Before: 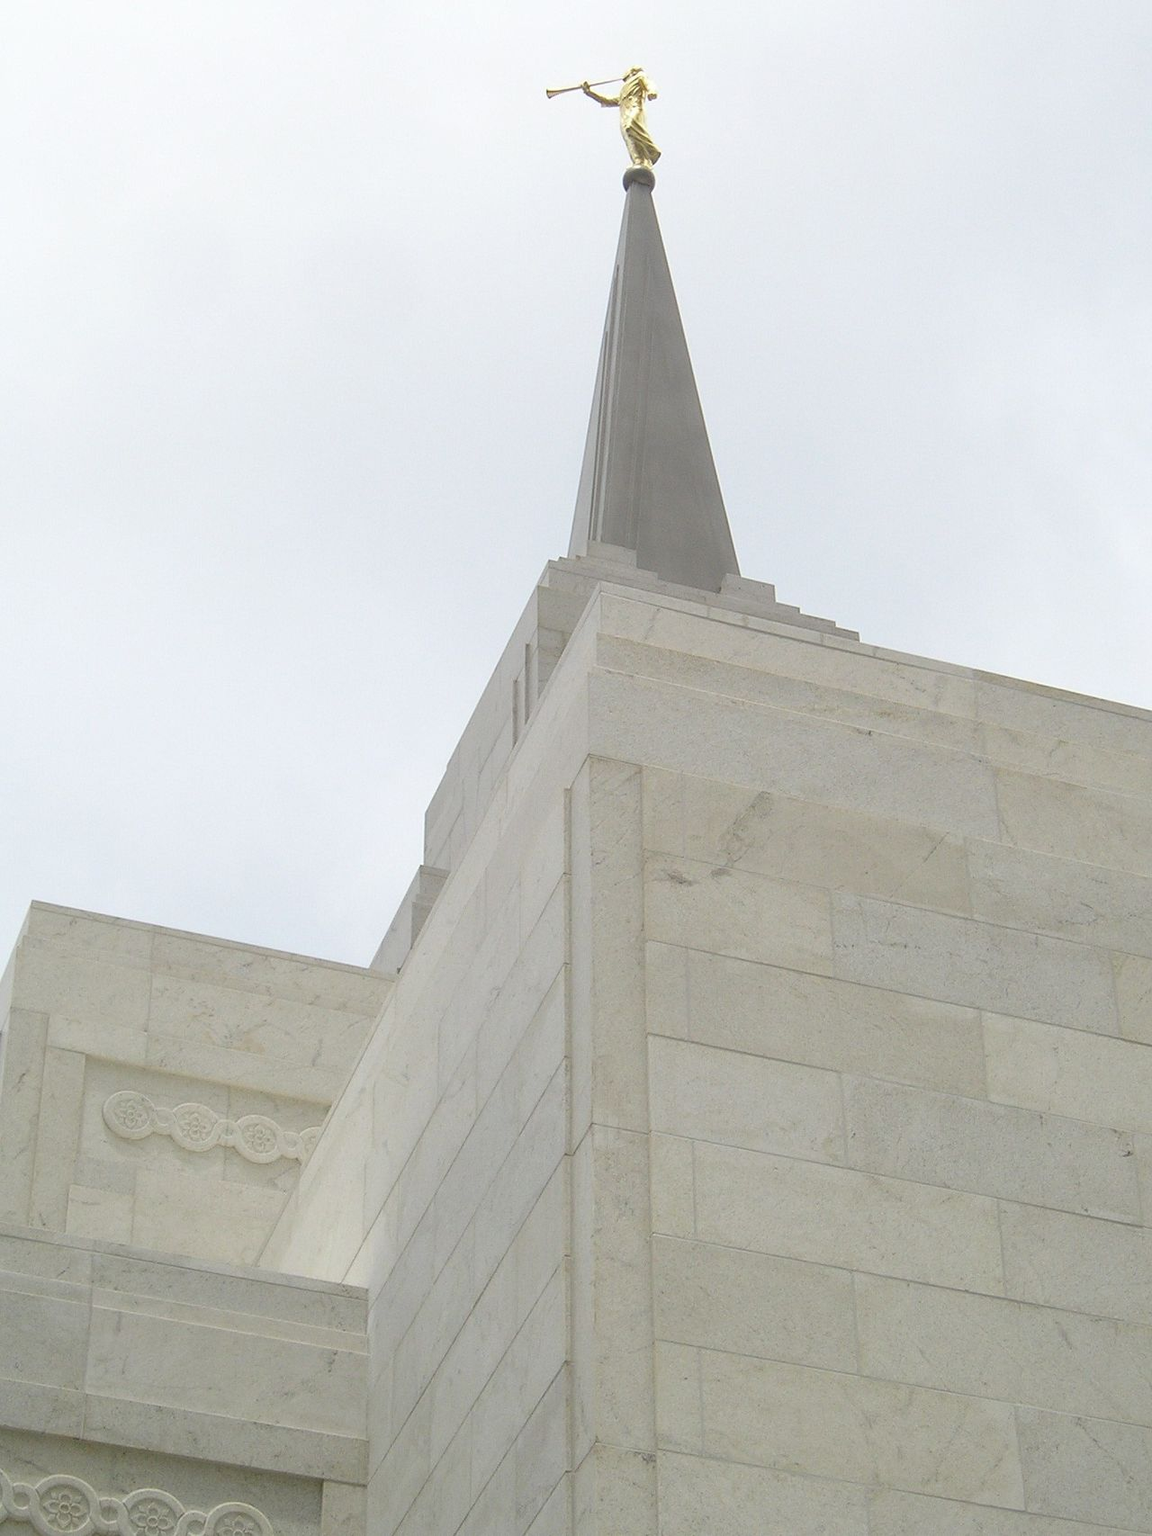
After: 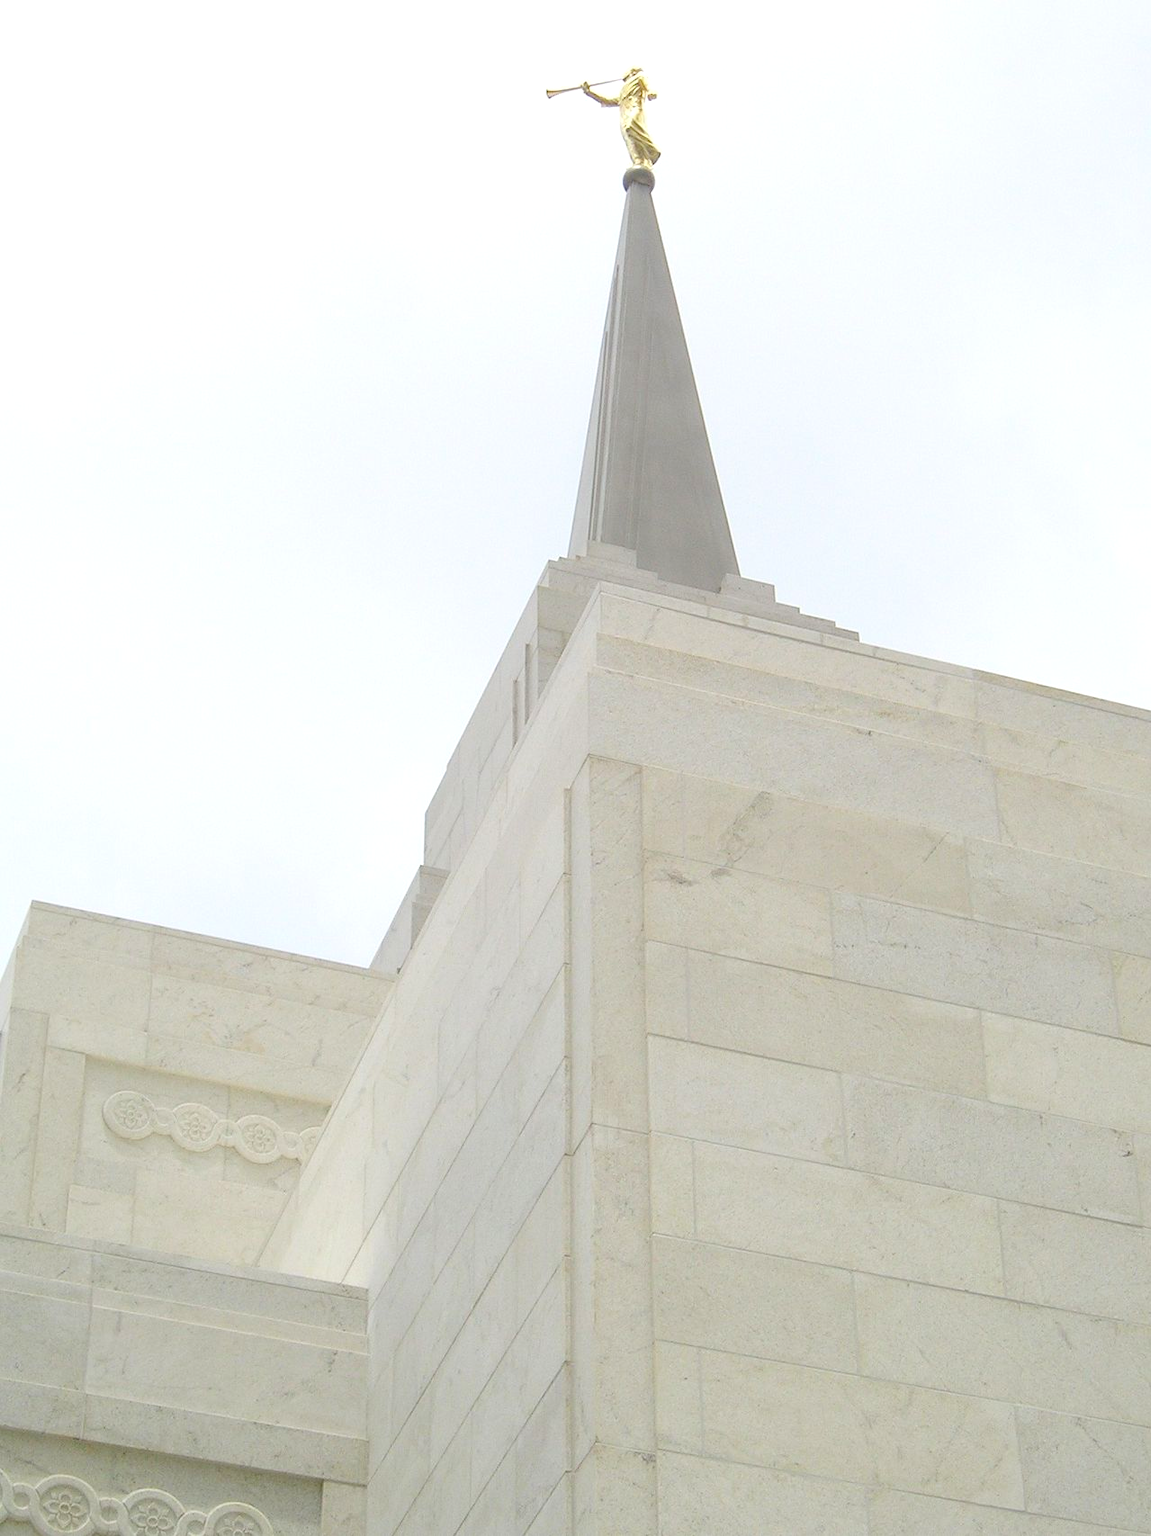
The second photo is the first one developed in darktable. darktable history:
exposure: black level correction 0.002, exposure -0.1 EV, compensate highlight preservation false
levels: black 3.83%, white 90.64%, levels [0.044, 0.416, 0.908]
